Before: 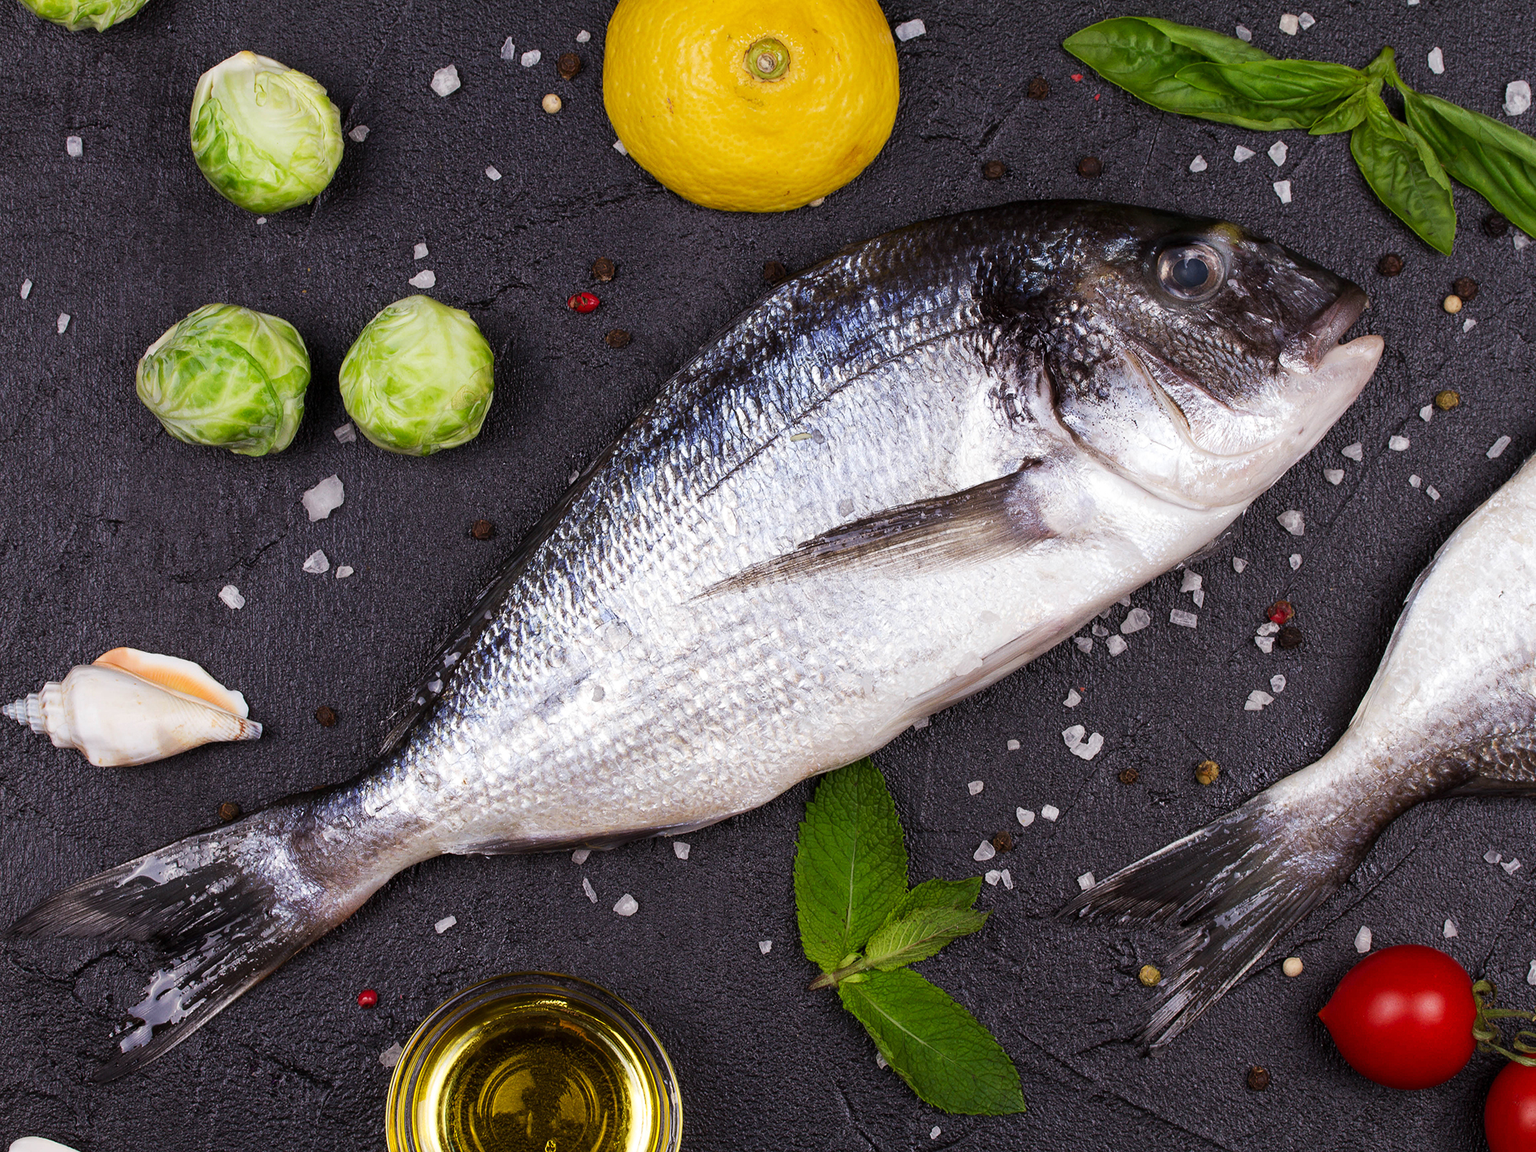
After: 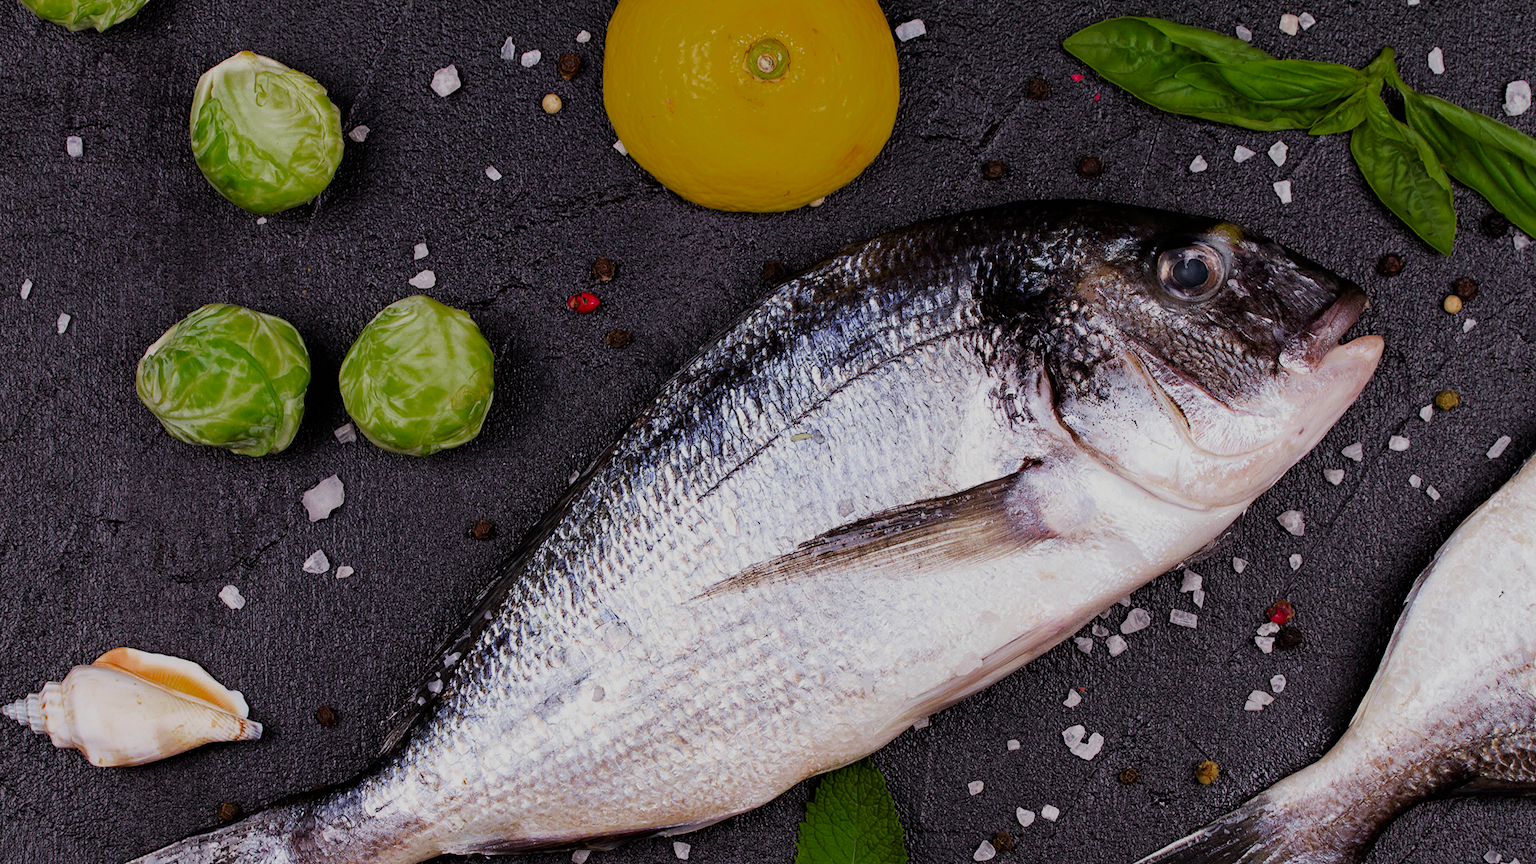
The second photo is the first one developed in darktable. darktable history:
color zones: curves: ch0 [(0, 0.48) (0.209, 0.398) (0.305, 0.332) (0.429, 0.493) (0.571, 0.5) (0.714, 0.5) (0.857, 0.5) (1, 0.48)]; ch1 [(0, 0.633) (0.143, 0.586) (0.286, 0.489) (0.429, 0.448) (0.571, 0.31) (0.714, 0.335) (0.857, 0.492) (1, 0.633)]; ch2 [(0, 0.448) (0.143, 0.498) (0.286, 0.5) (0.429, 0.5) (0.571, 0.5) (0.714, 0.5) (0.857, 0.5) (1, 0.448)]
filmic rgb: black relative exposure -7.65 EV, white relative exposure 4.56 EV, hardness 3.61, color science v6 (2022)
crop: bottom 24.98%
haze removal: strength 0.29, distance 0.255, compatibility mode true, adaptive false
